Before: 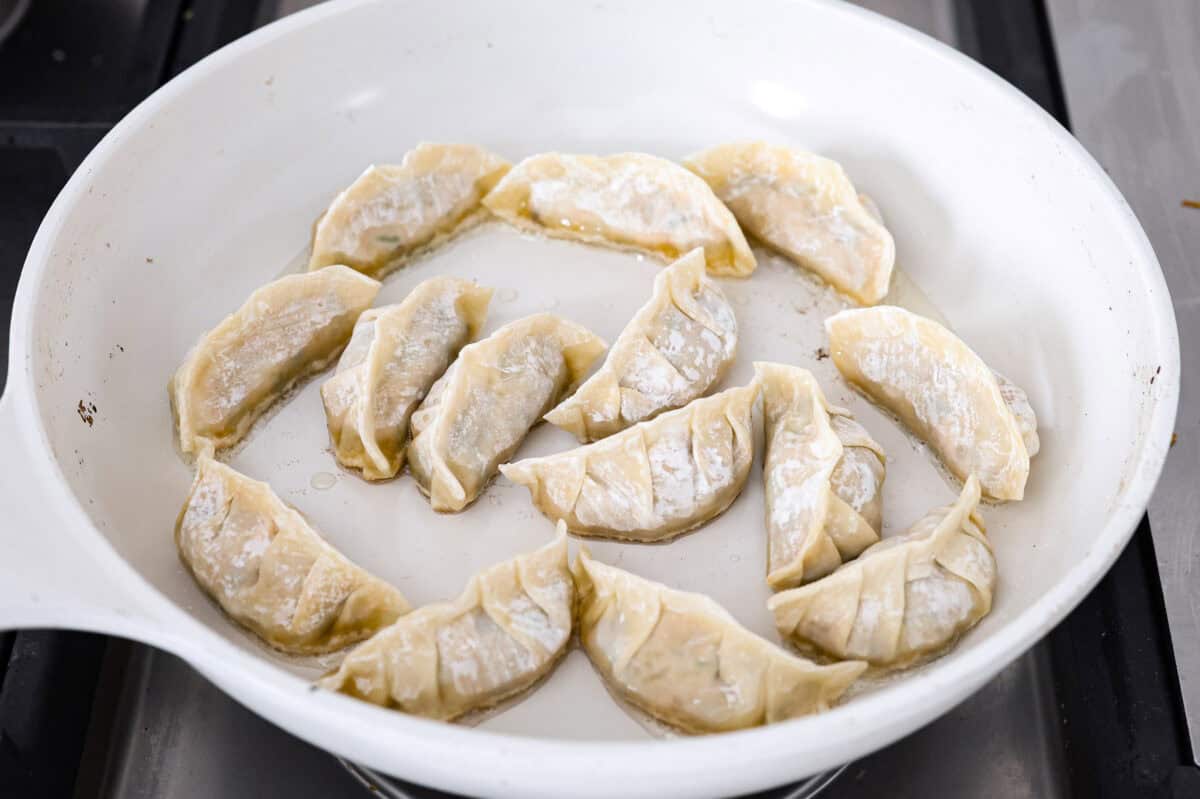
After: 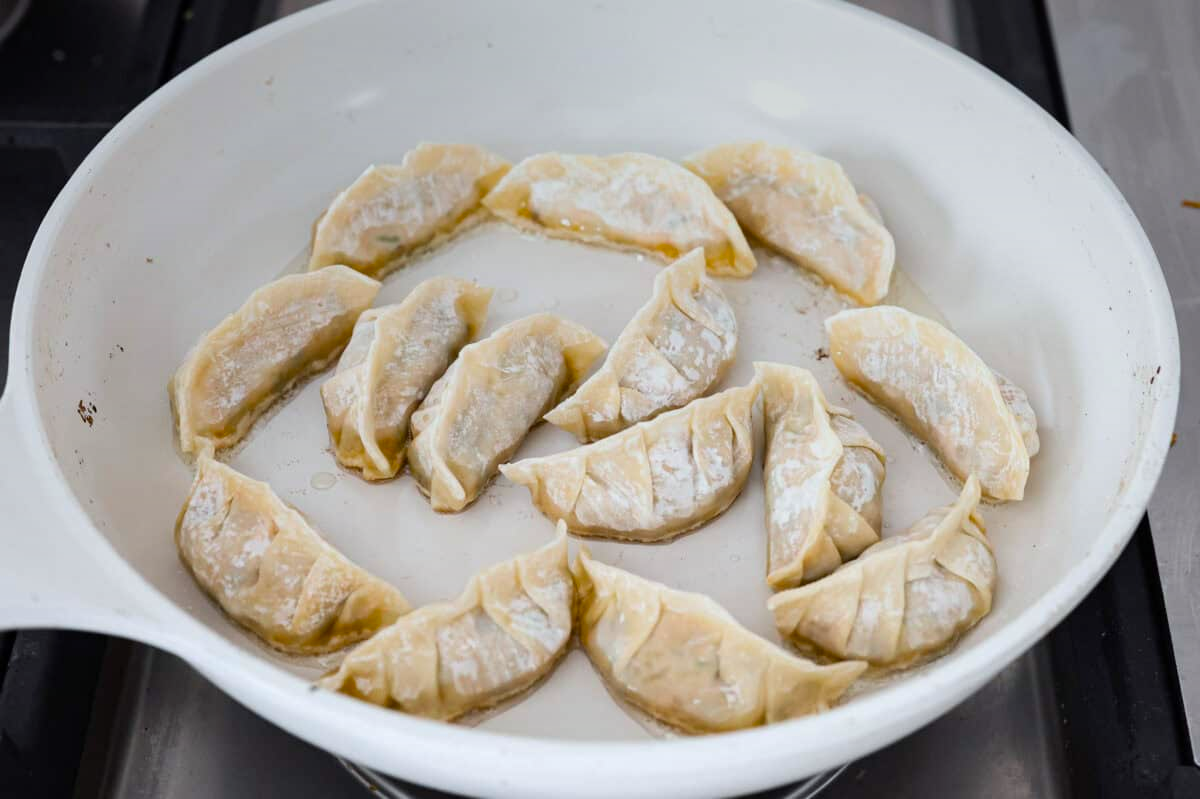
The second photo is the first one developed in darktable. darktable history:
white balance: red 0.978, blue 0.999
graduated density: on, module defaults
